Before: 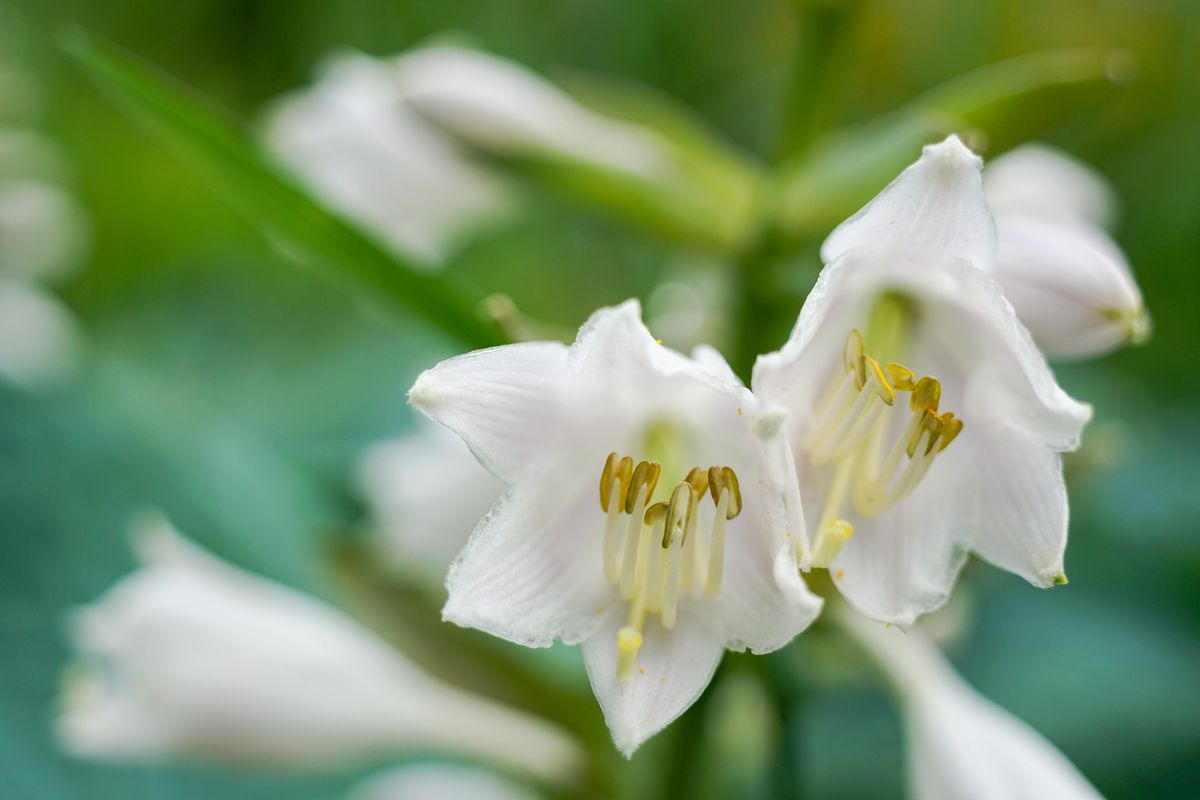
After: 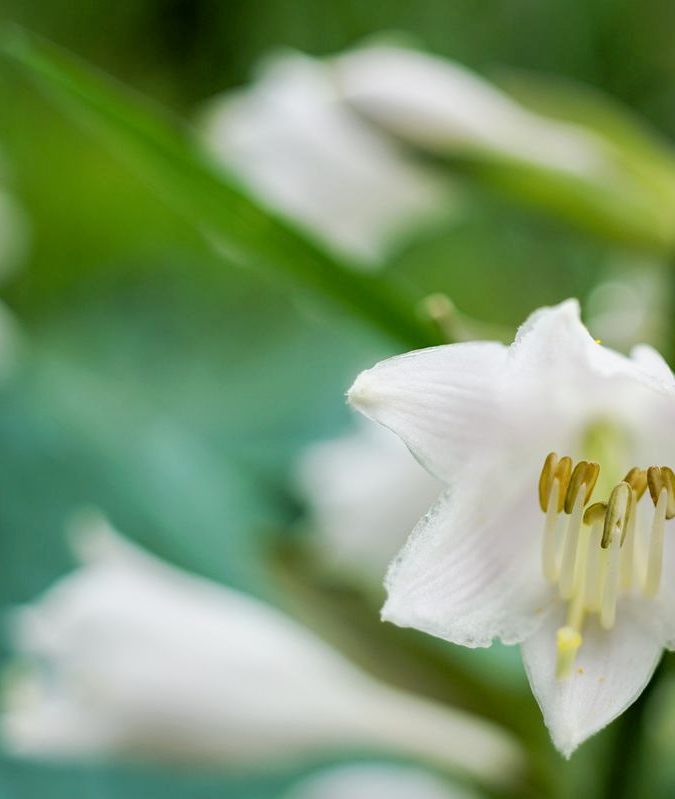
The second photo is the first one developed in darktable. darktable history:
filmic rgb: black relative exposure -4.93 EV, white relative exposure 2.84 EV, hardness 3.72
crop: left 5.114%, right 38.589%
